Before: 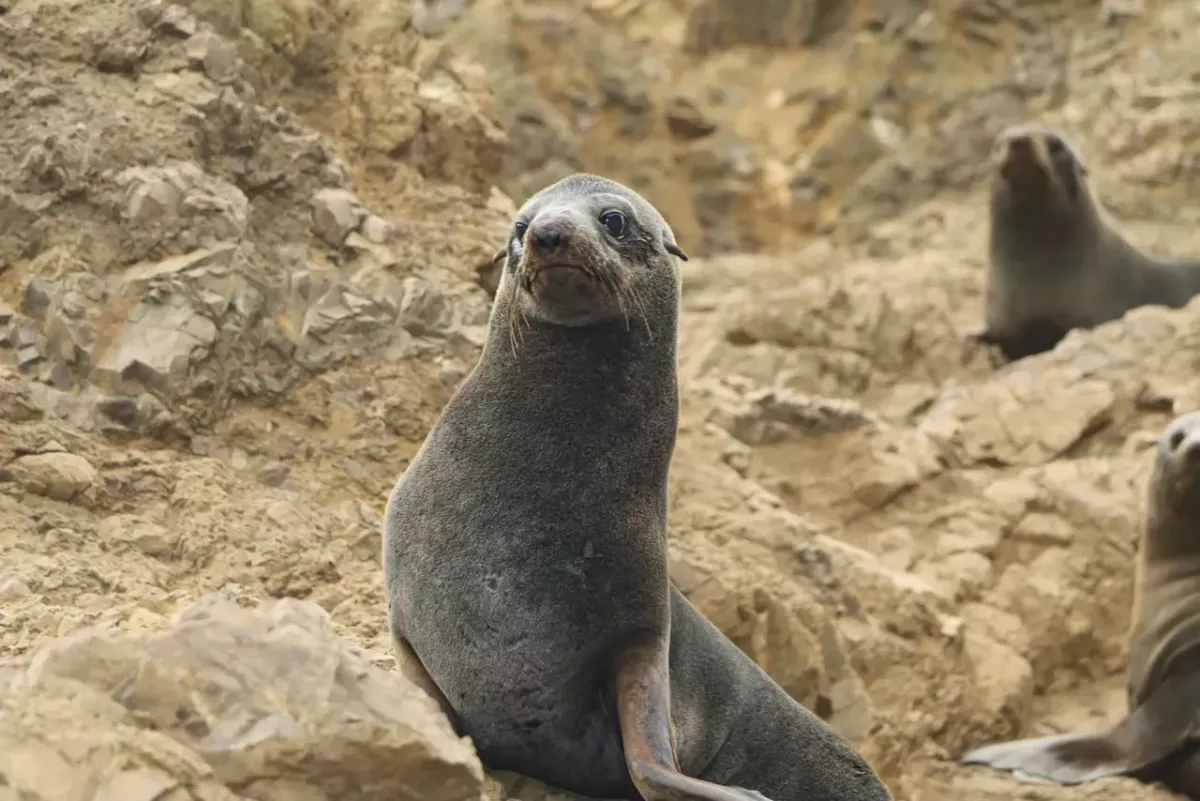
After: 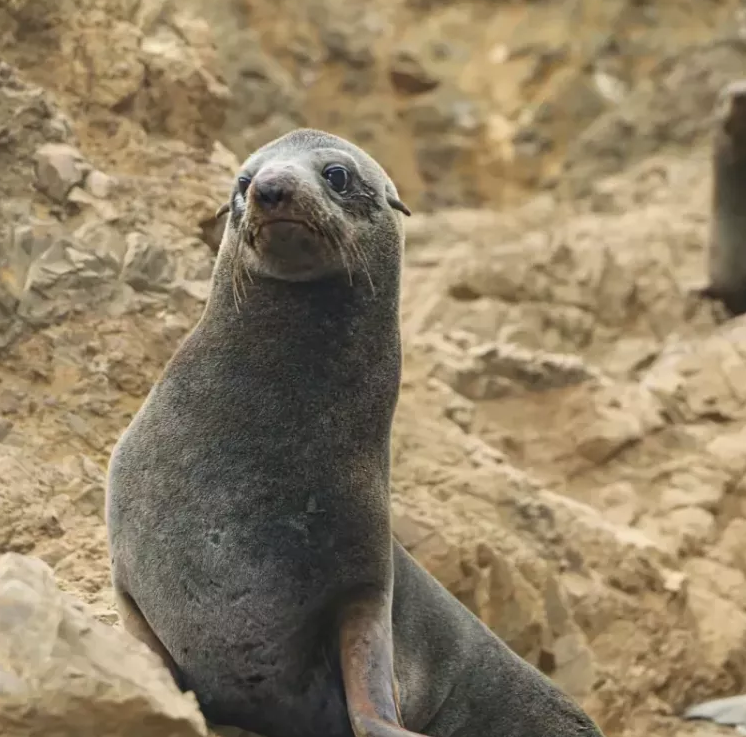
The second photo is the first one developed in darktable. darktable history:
crop and rotate: left 23.138%, top 5.625%, right 14.666%, bottom 2.347%
